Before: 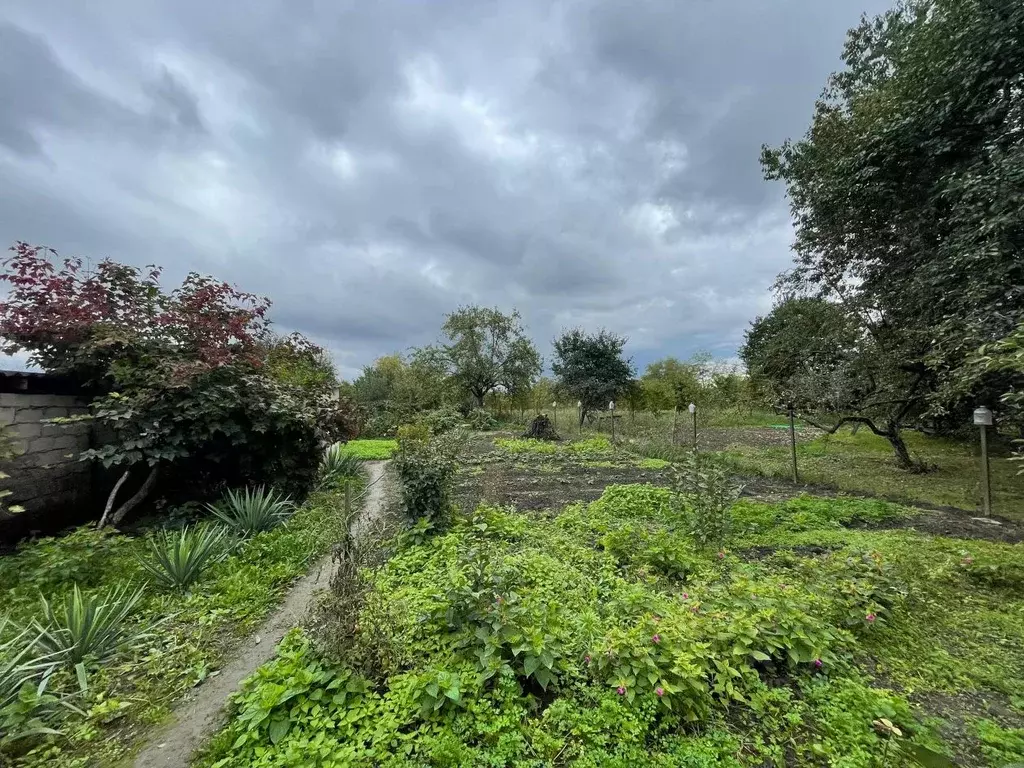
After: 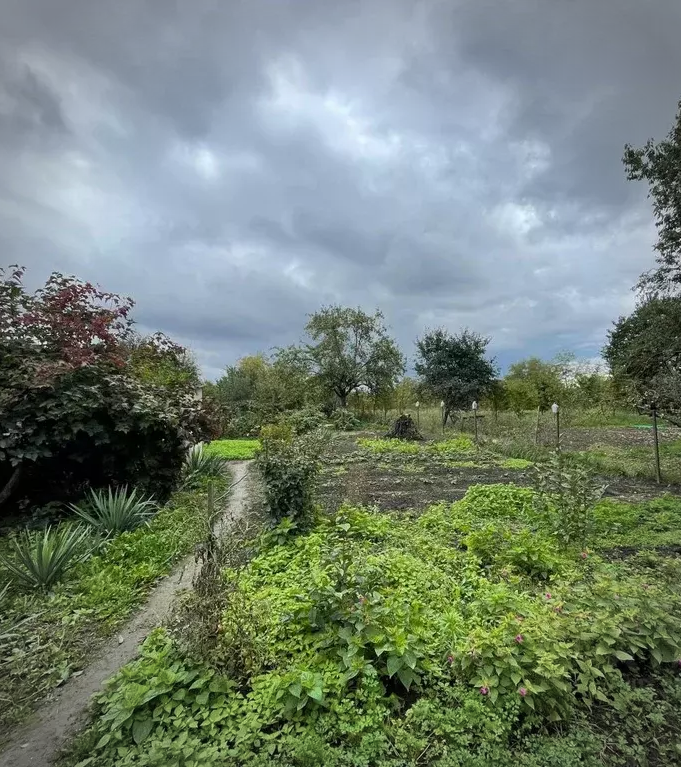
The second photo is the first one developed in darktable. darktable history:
vignetting: fall-off start 71.5%, unbound false
crop and rotate: left 13.467%, right 19.955%
